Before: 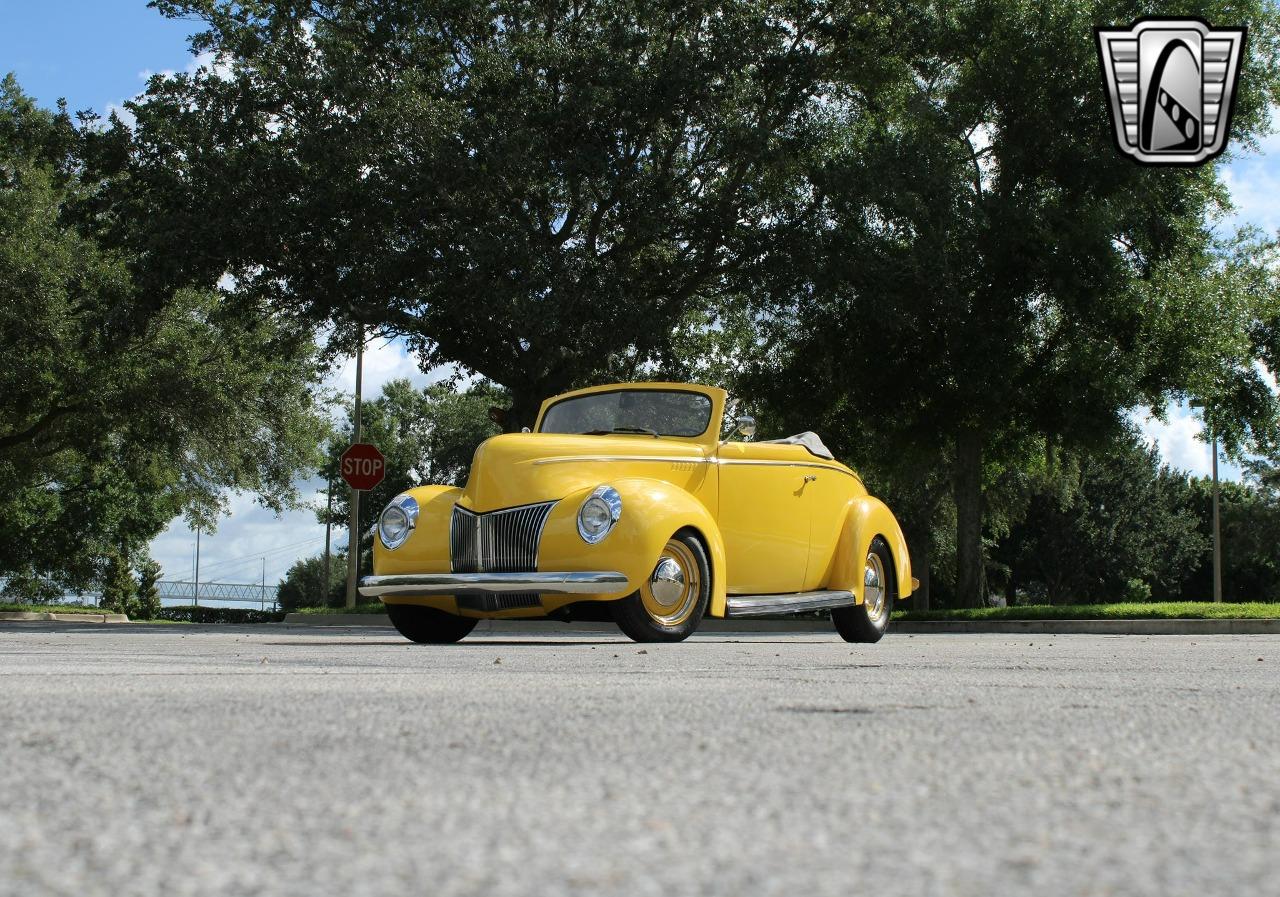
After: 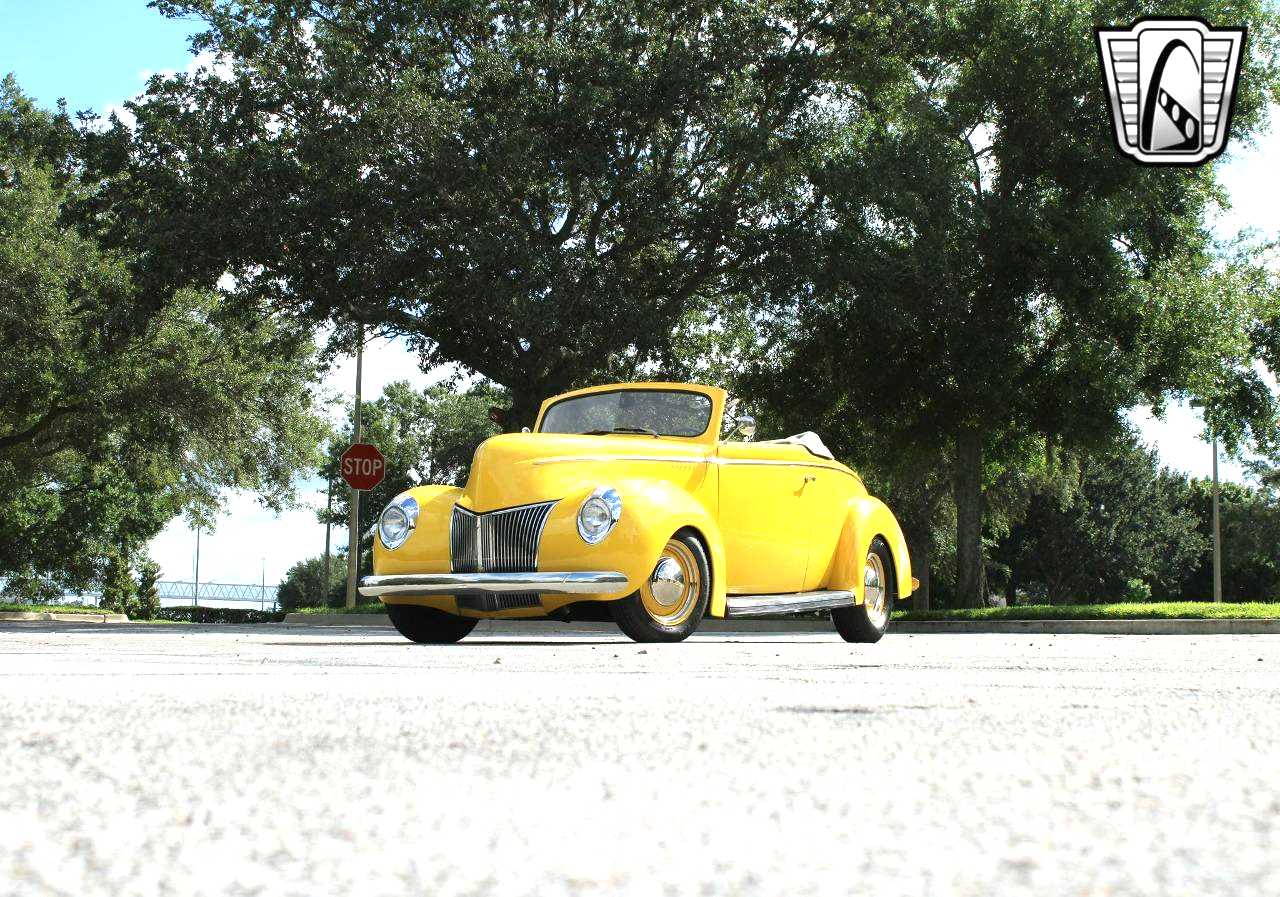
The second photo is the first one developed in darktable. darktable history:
exposure: black level correction 0, exposure 1.186 EV, compensate exposure bias true, compensate highlight preservation false
